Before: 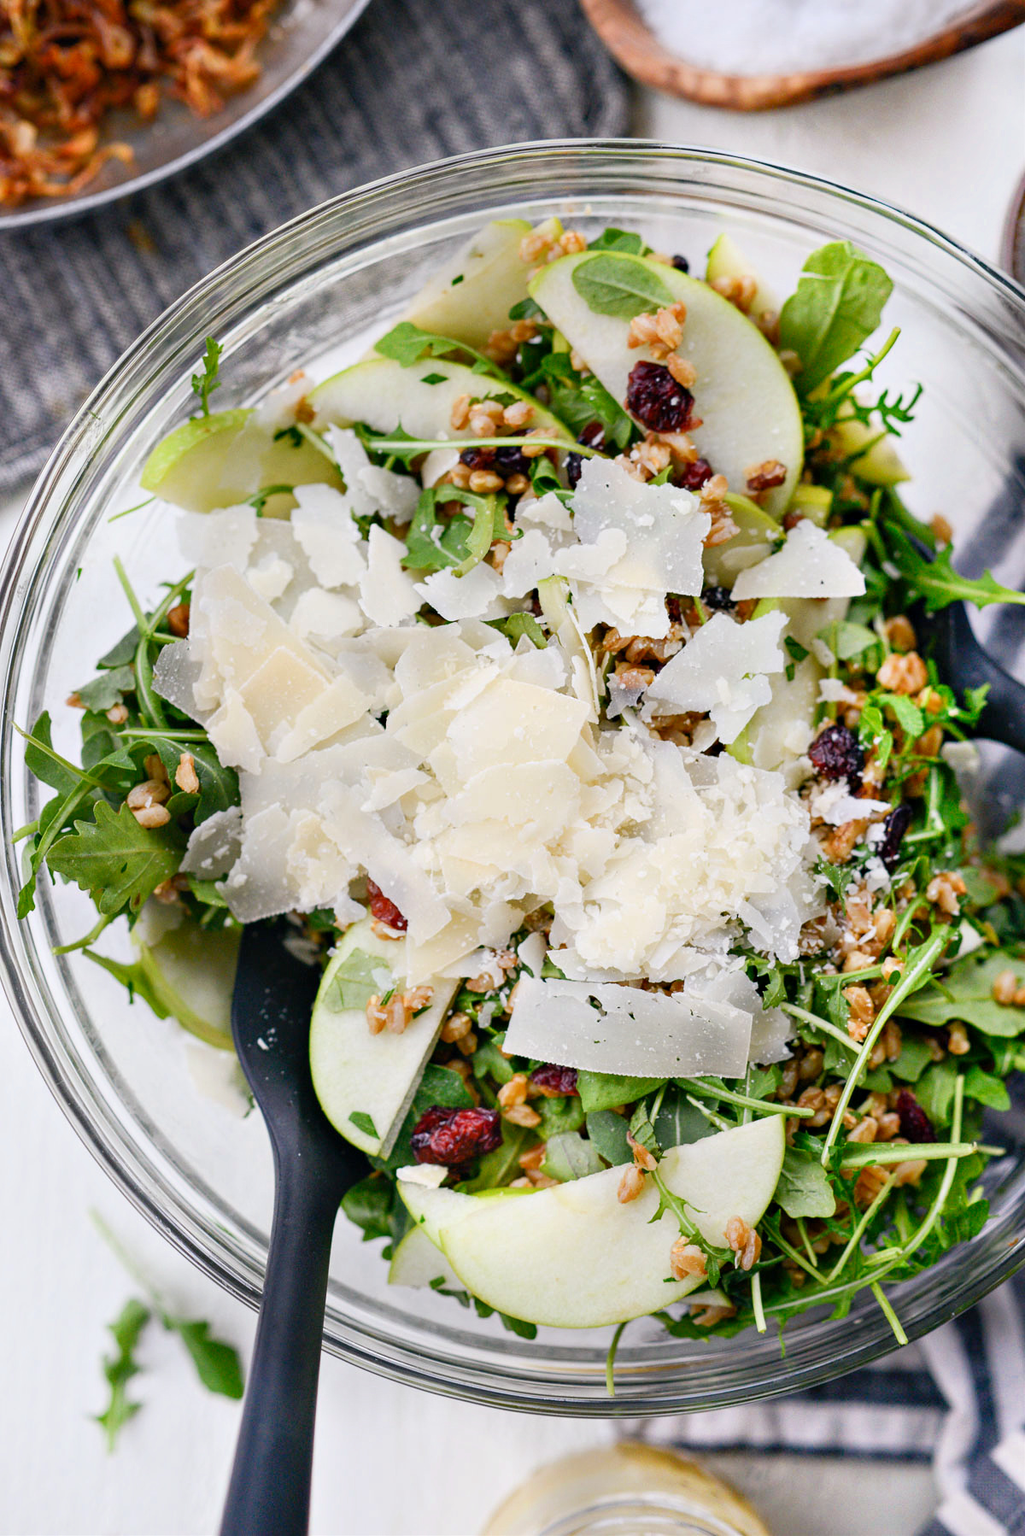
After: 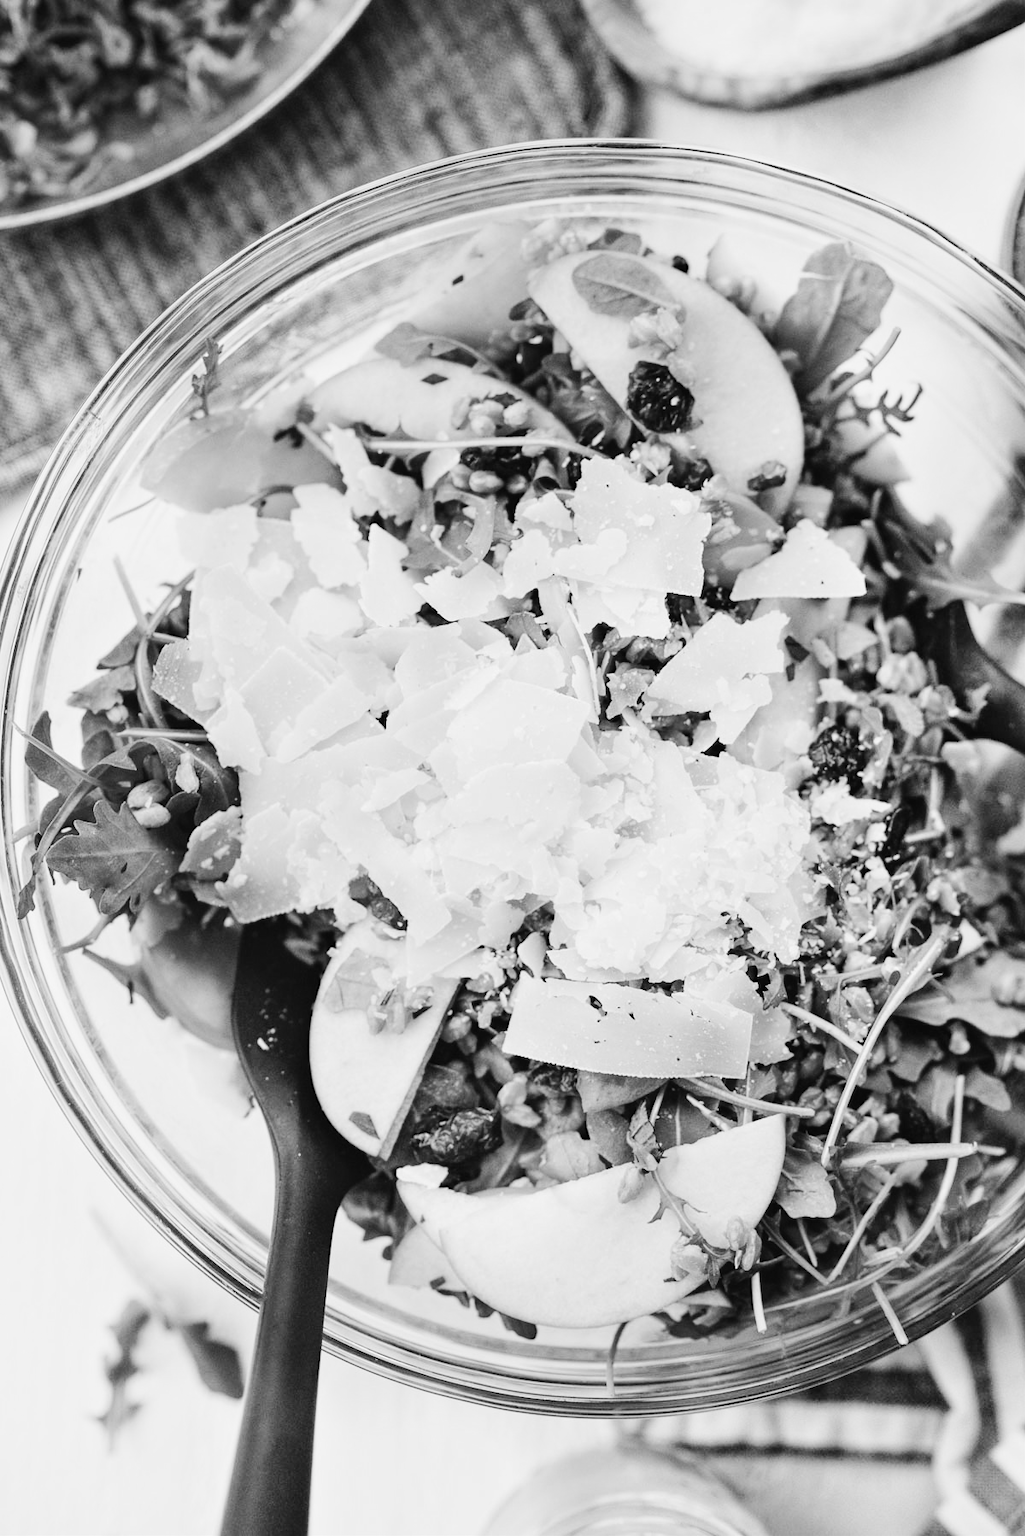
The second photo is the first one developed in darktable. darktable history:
tone curve: curves: ch0 [(0, 0.026) (0.146, 0.158) (0.272, 0.34) (0.453, 0.627) (0.687, 0.829) (1, 1)], color space Lab, linked channels, preserve colors none
color calibration "t3mujinpack channel mixer": output gray [0.18, 0.41, 0.41, 0], gray › normalize channels true, illuminant same as pipeline (D50), adaptation XYZ, x 0.346, y 0.359, gamut compression 0
